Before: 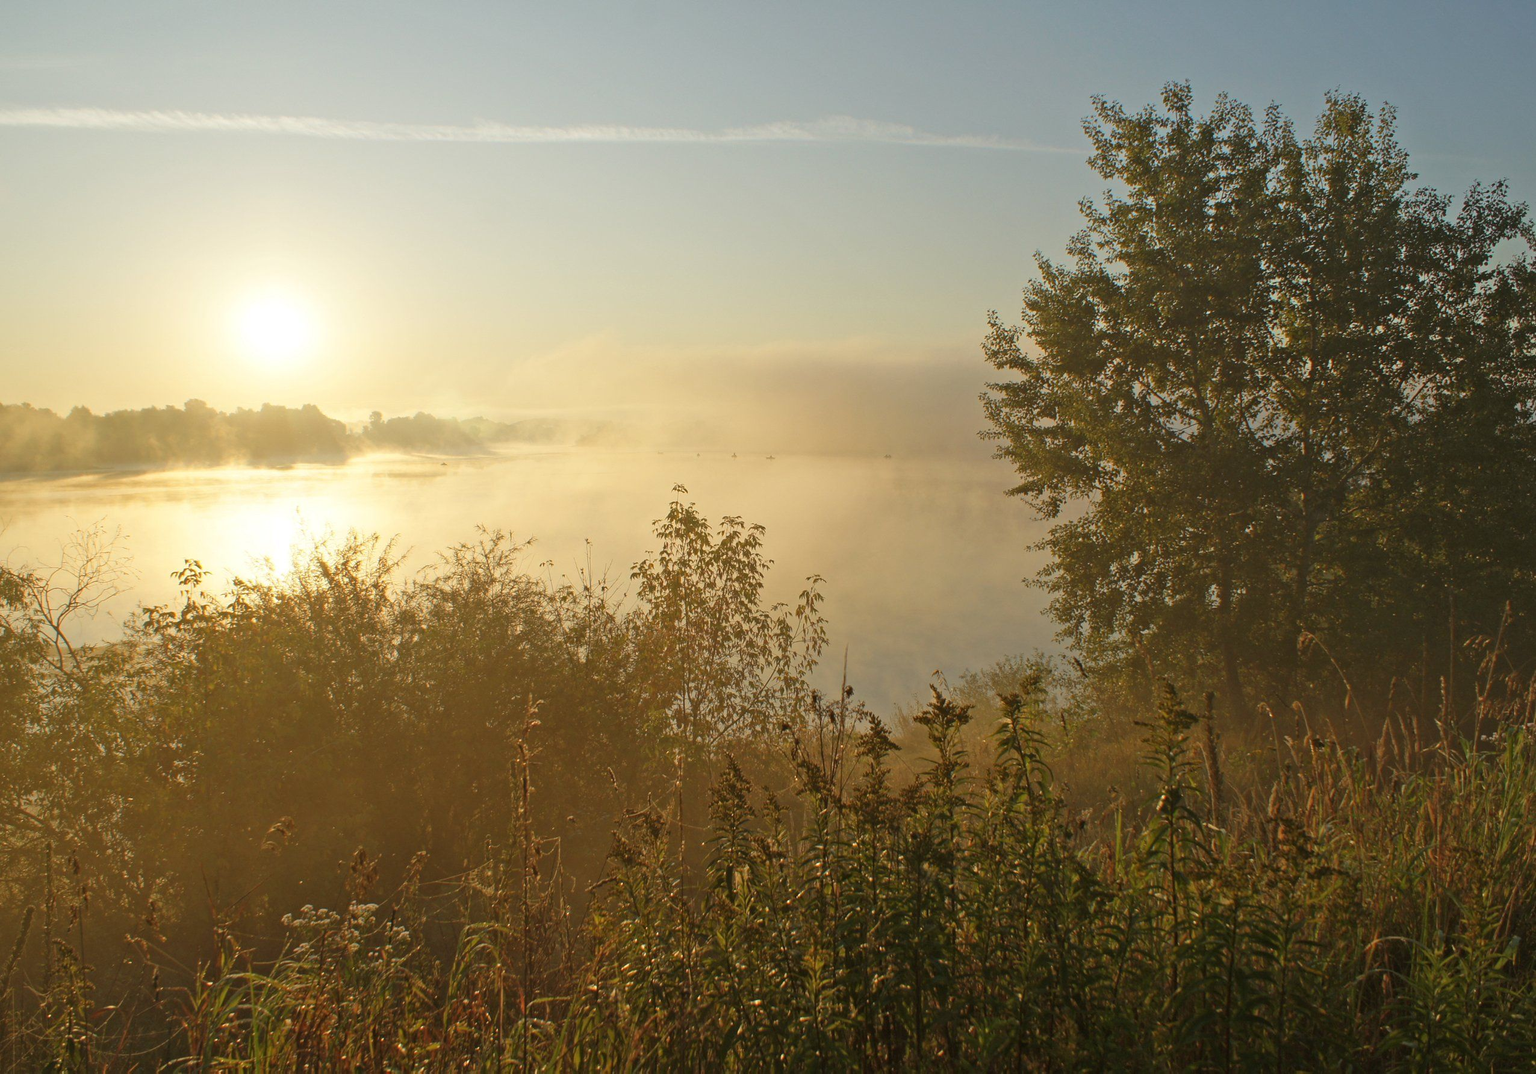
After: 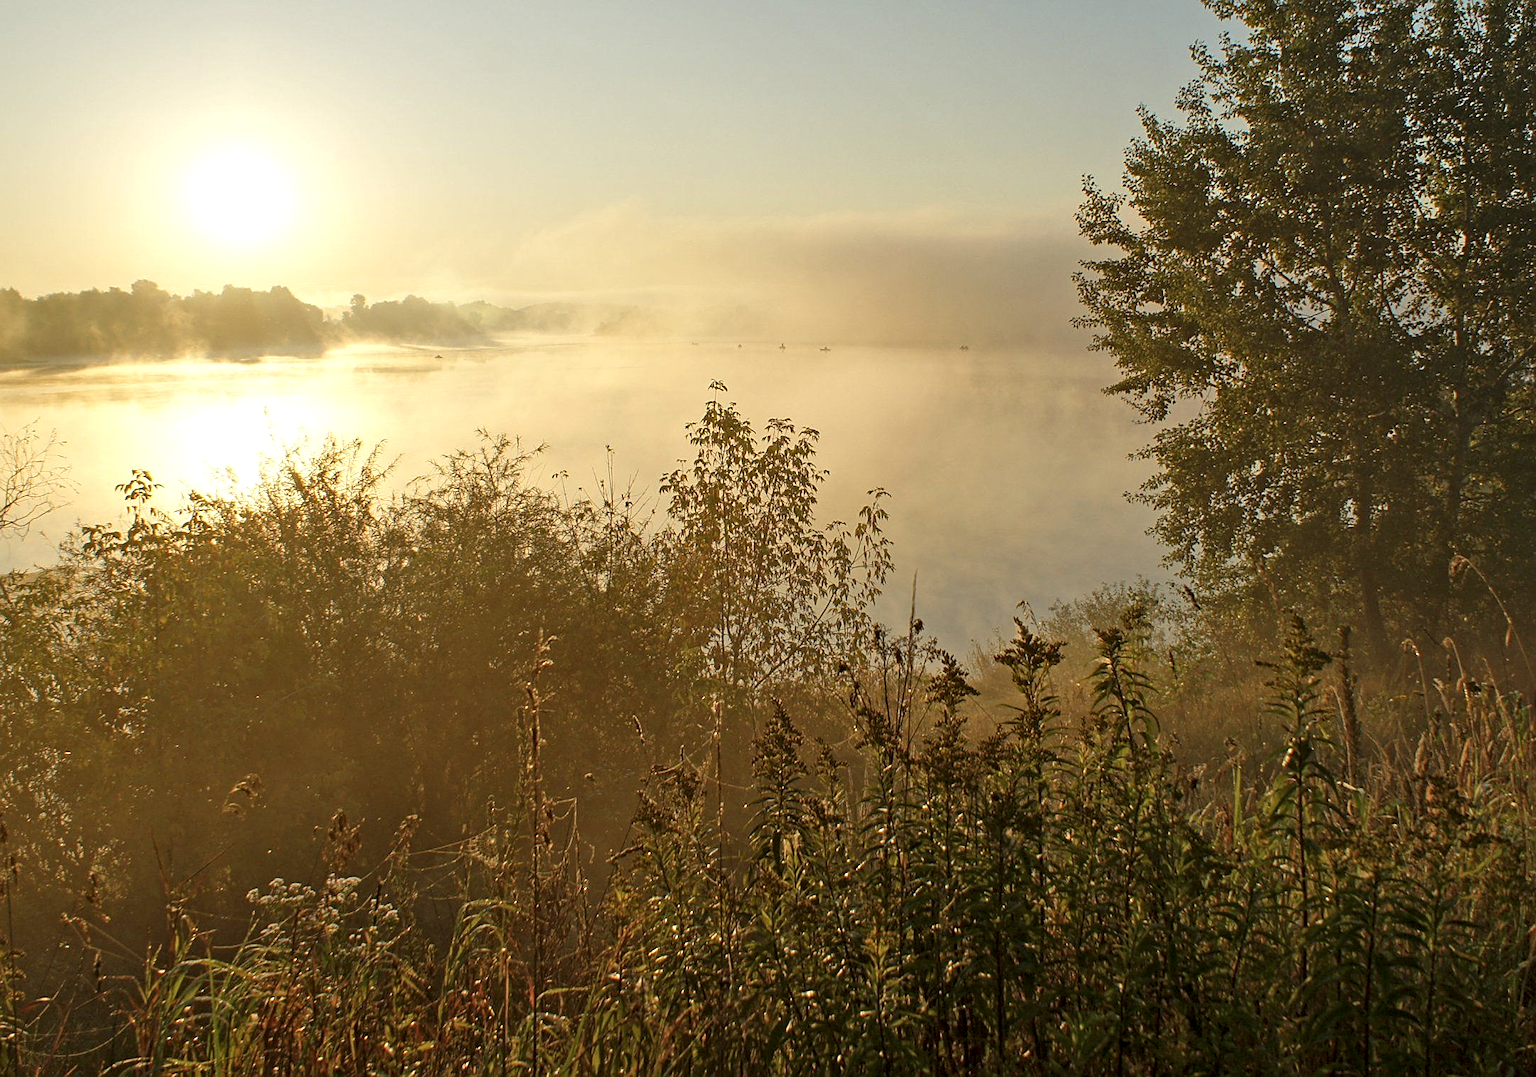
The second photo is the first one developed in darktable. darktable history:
local contrast: detail 134%, midtone range 0.745
crop and rotate: left 4.839%, top 15.147%, right 10.682%
sharpen: on, module defaults
